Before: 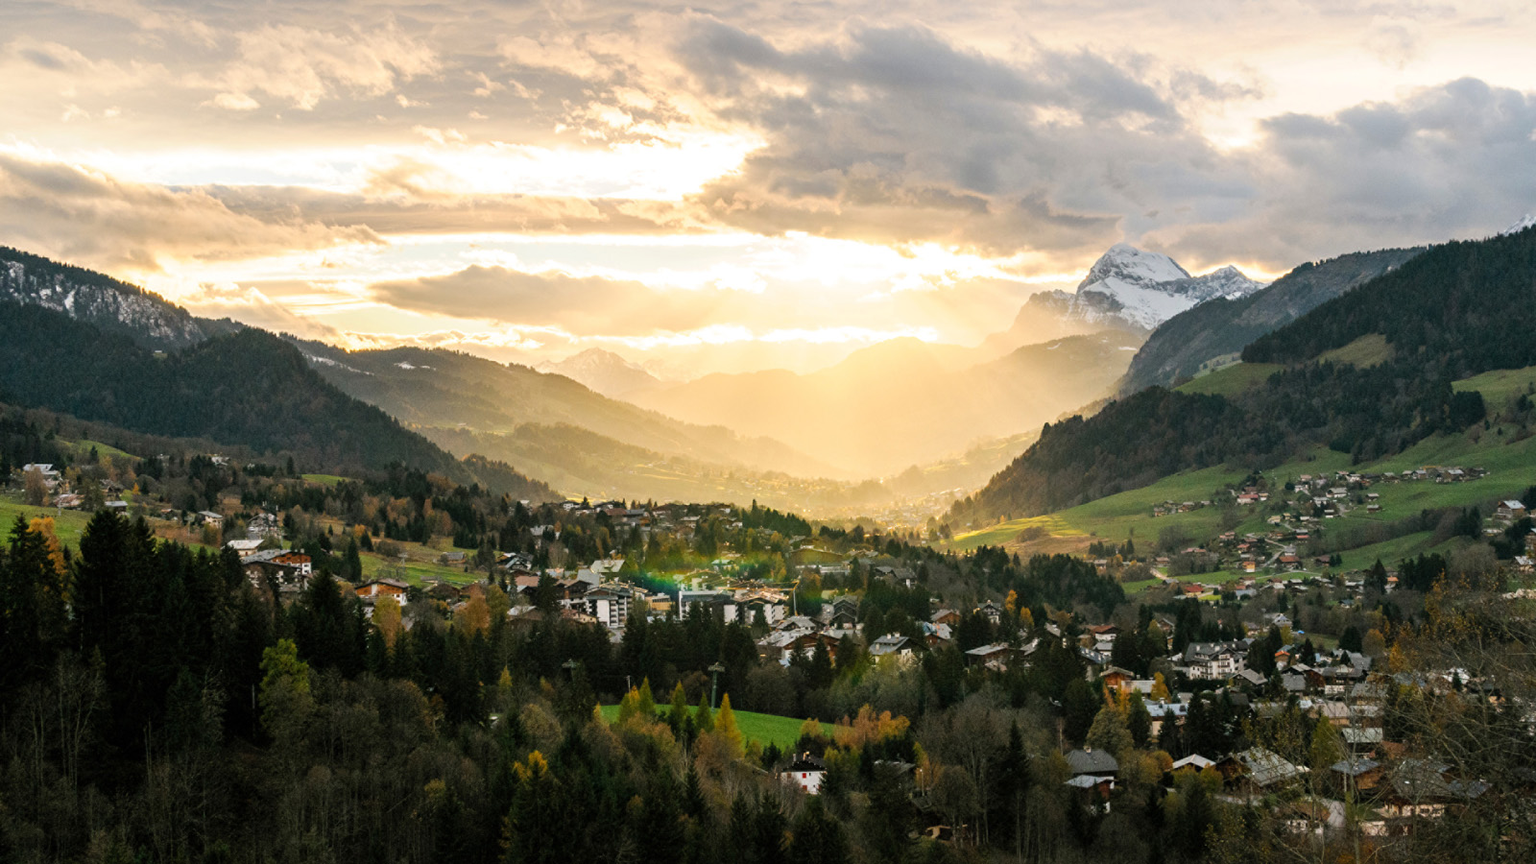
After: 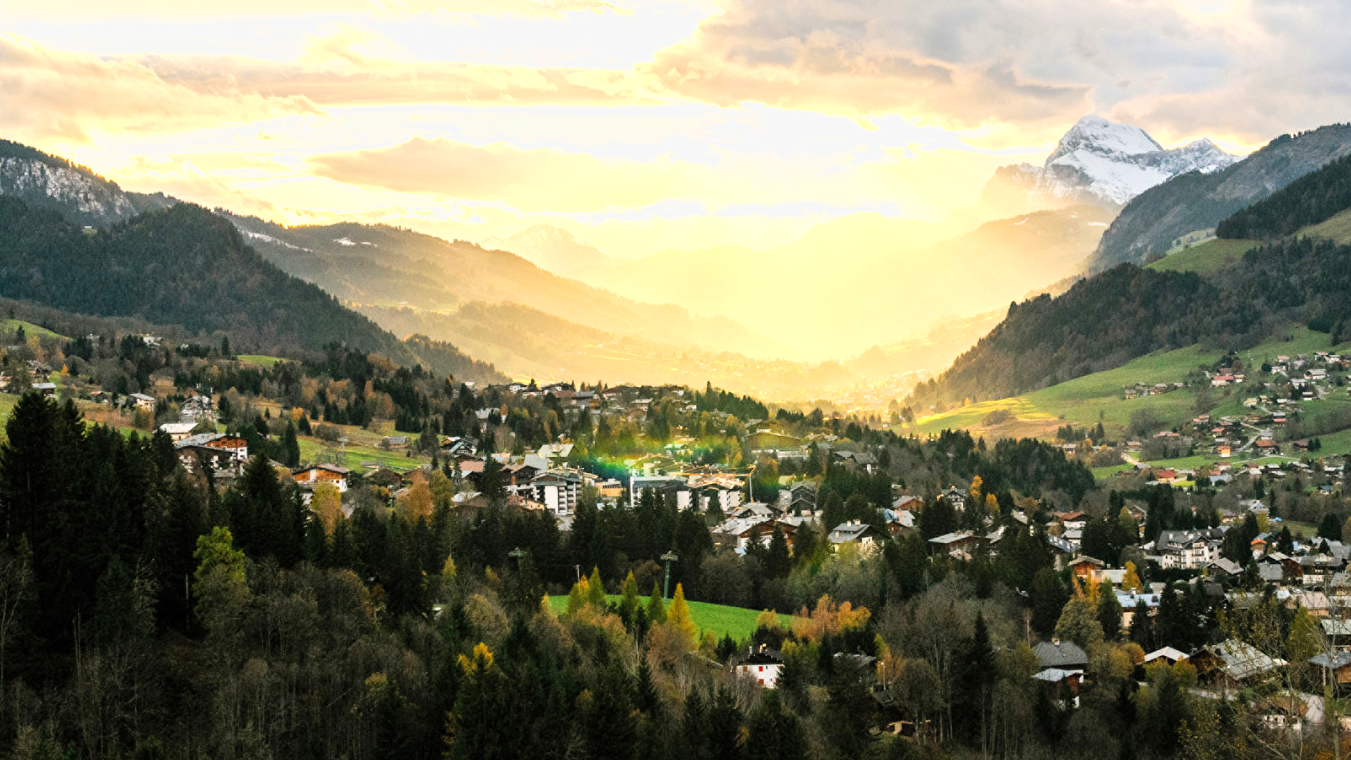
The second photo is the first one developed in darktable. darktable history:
tone curve: curves: ch0 [(0, 0) (0.55, 0.716) (0.841, 0.969)]
crop and rotate: left 4.842%, top 15.51%, right 10.668%
